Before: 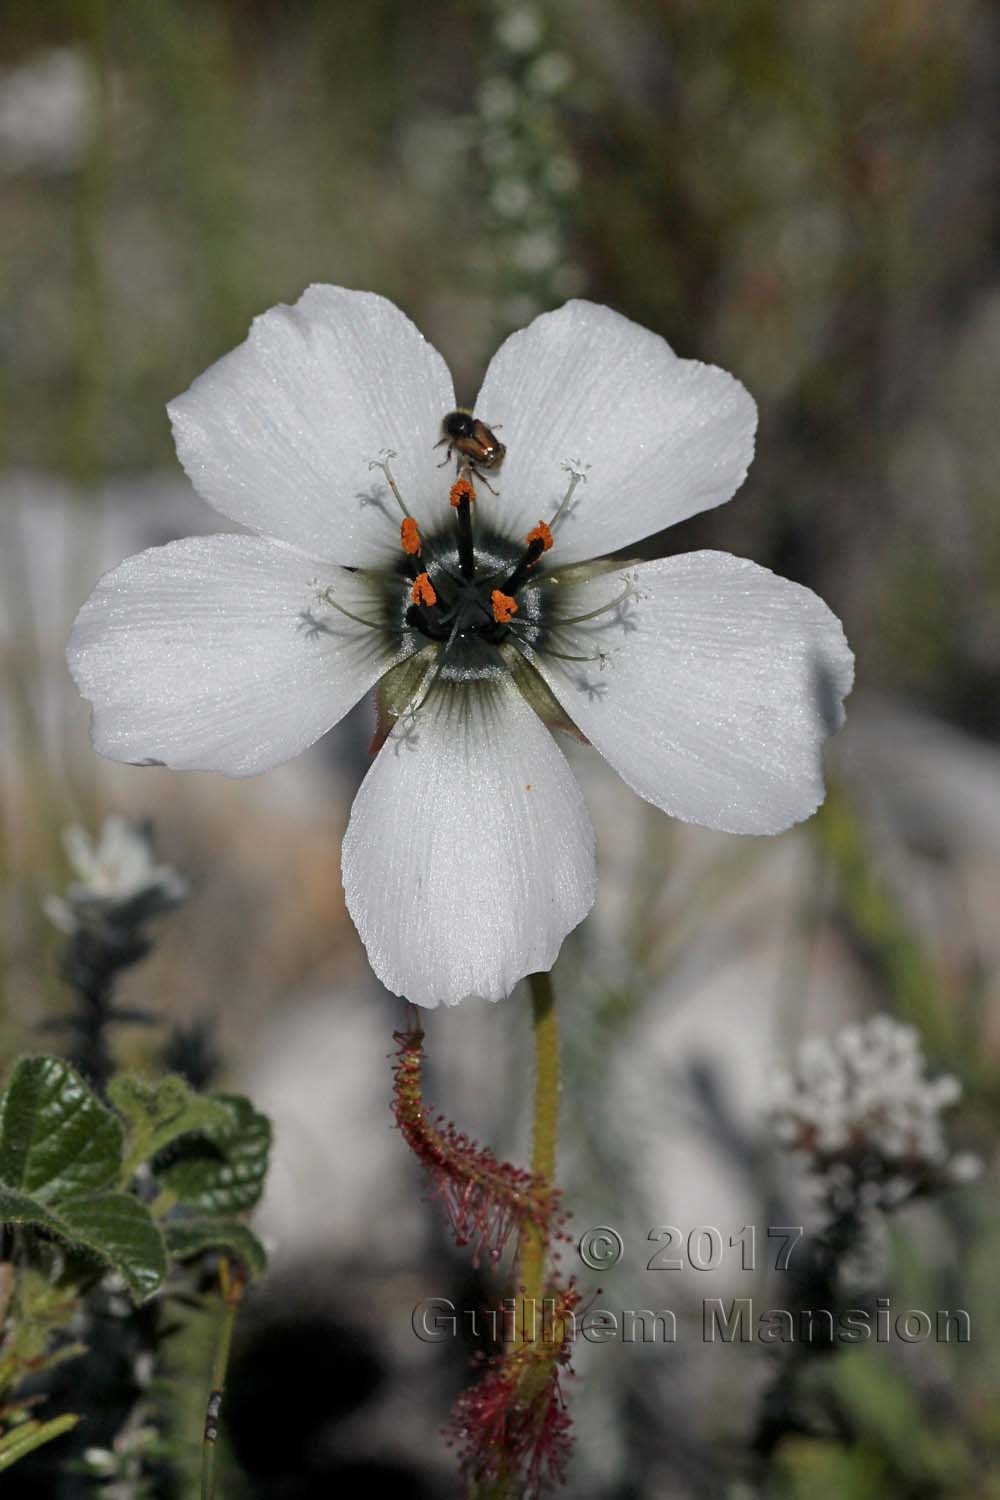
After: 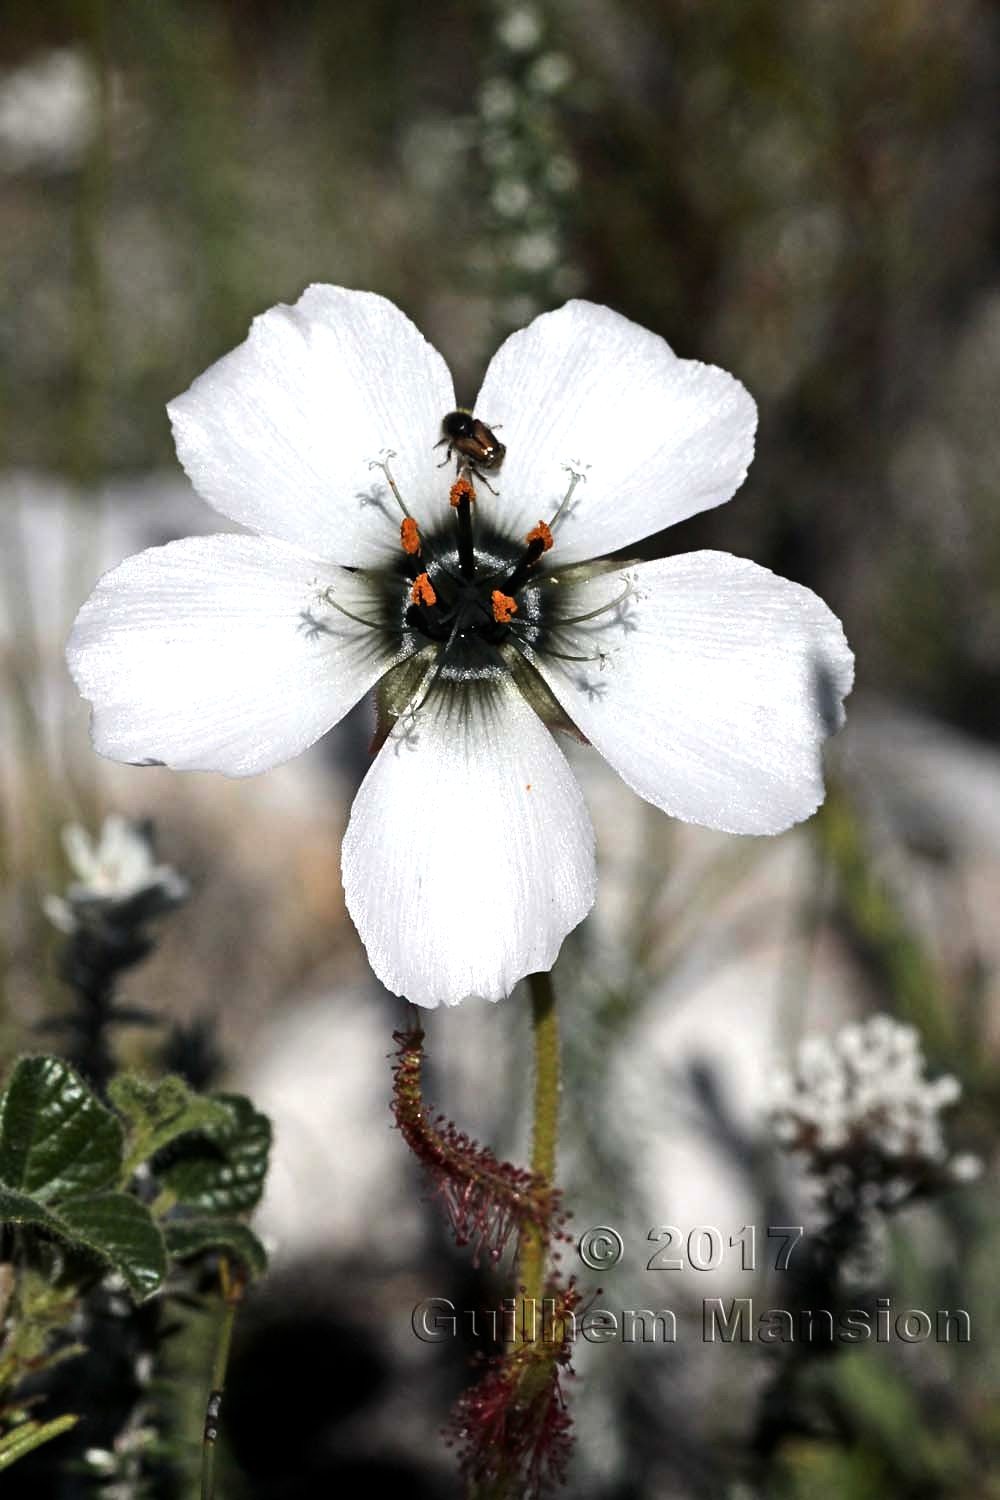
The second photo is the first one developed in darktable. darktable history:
tone equalizer: -8 EV -1.05 EV, -7 EV -1.04 EV, -6 EV -0.832 EV, -5 EV -0.582 EV, -3 EV 0.586 EV, -2 EV 0.889 EV, -1 EV 1 EV, +0 EV 1.08 EV, edges refinement/feathering 500, mask exposure compensation -1.57 EV, preserve details no
